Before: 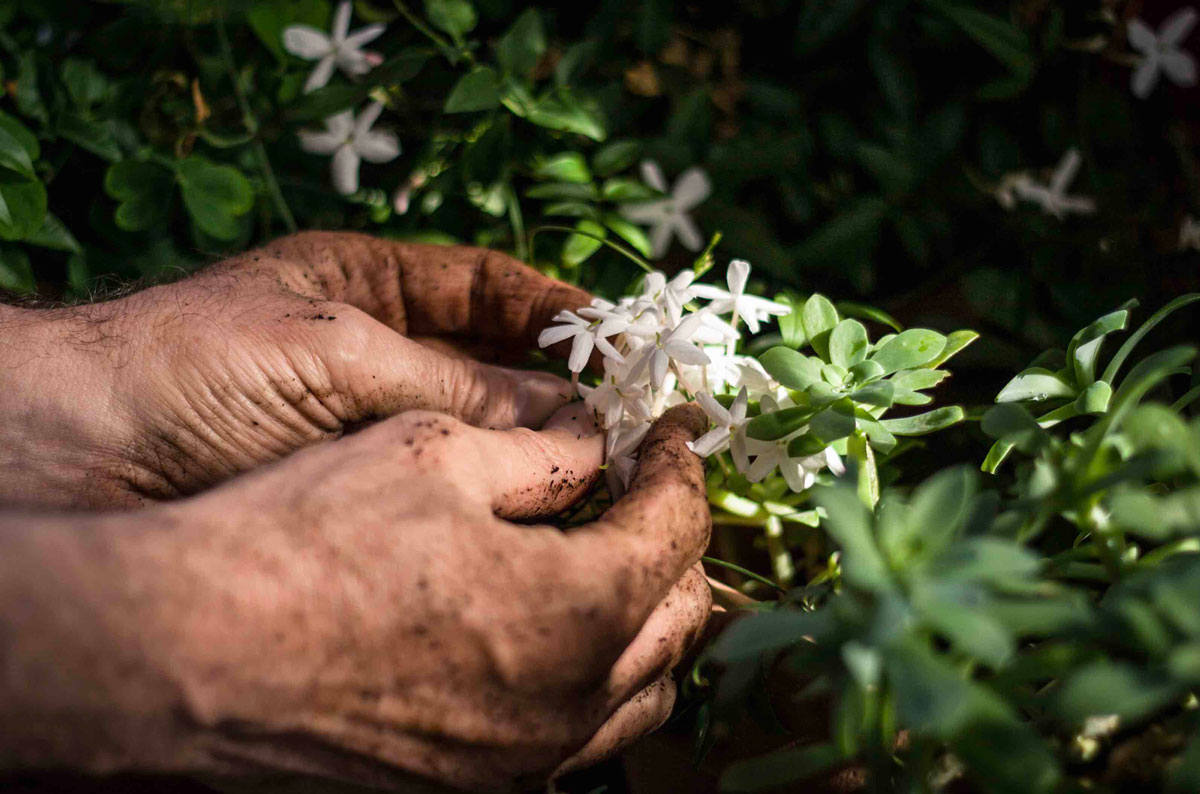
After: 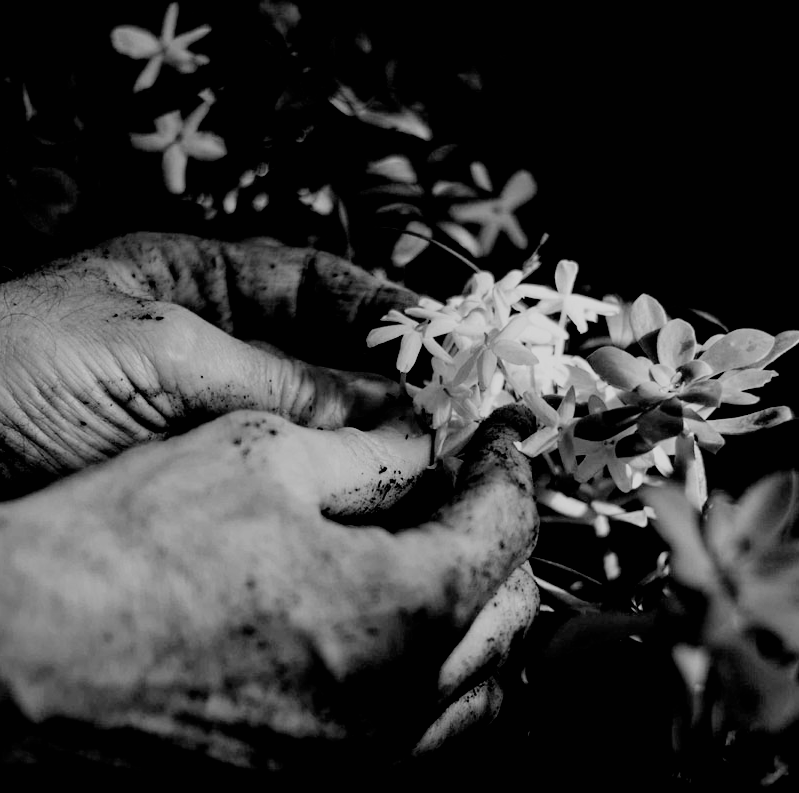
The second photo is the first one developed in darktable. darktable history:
filmic rgb: black relative exposure -2.85 EV, white relative exposure 4.56 EV, hardness 1.77, contrast 1.25, preserve chrominance no, color science v5 (2021)
crop and rotate: left 14.385%, right 18.948%
color calibration: output gray [0.22, 0.42, 0.37, 0], gray › normalize channels true, illuminant same as pipeline (D50), adaptation XYZ, x 0.346, y 0.359, gamut compression 0
